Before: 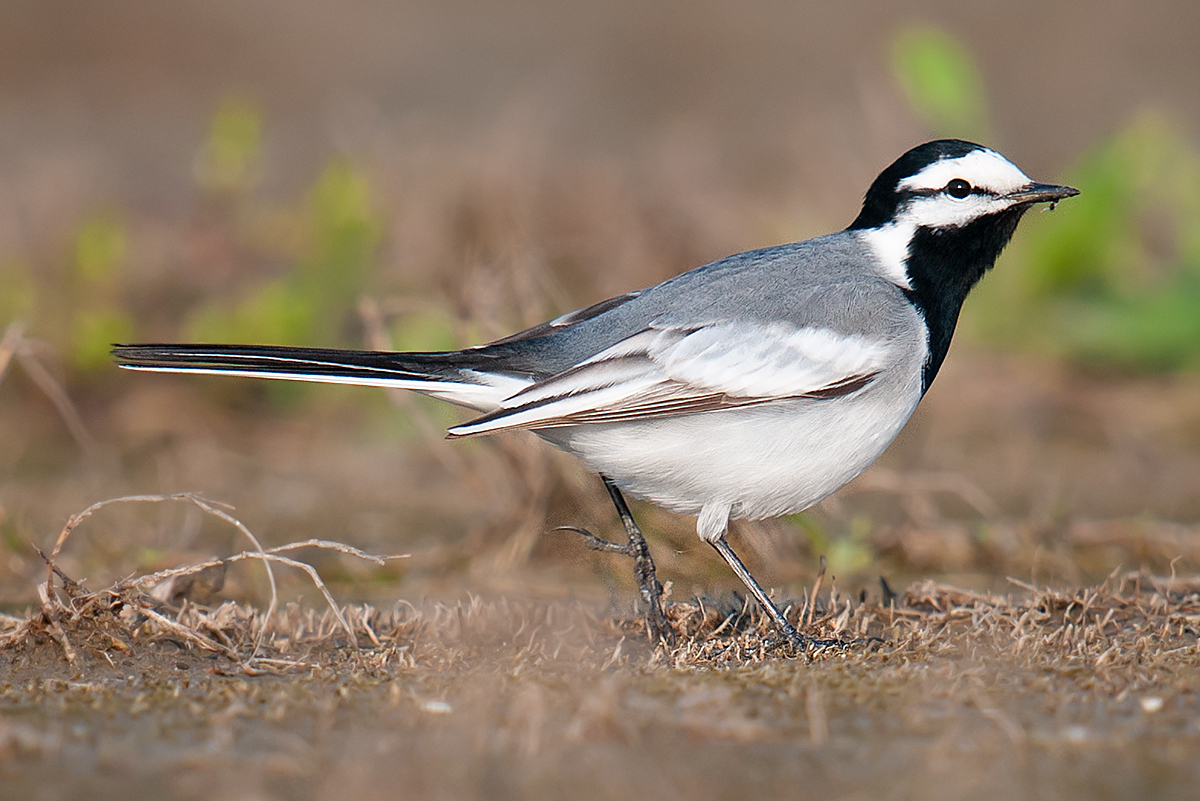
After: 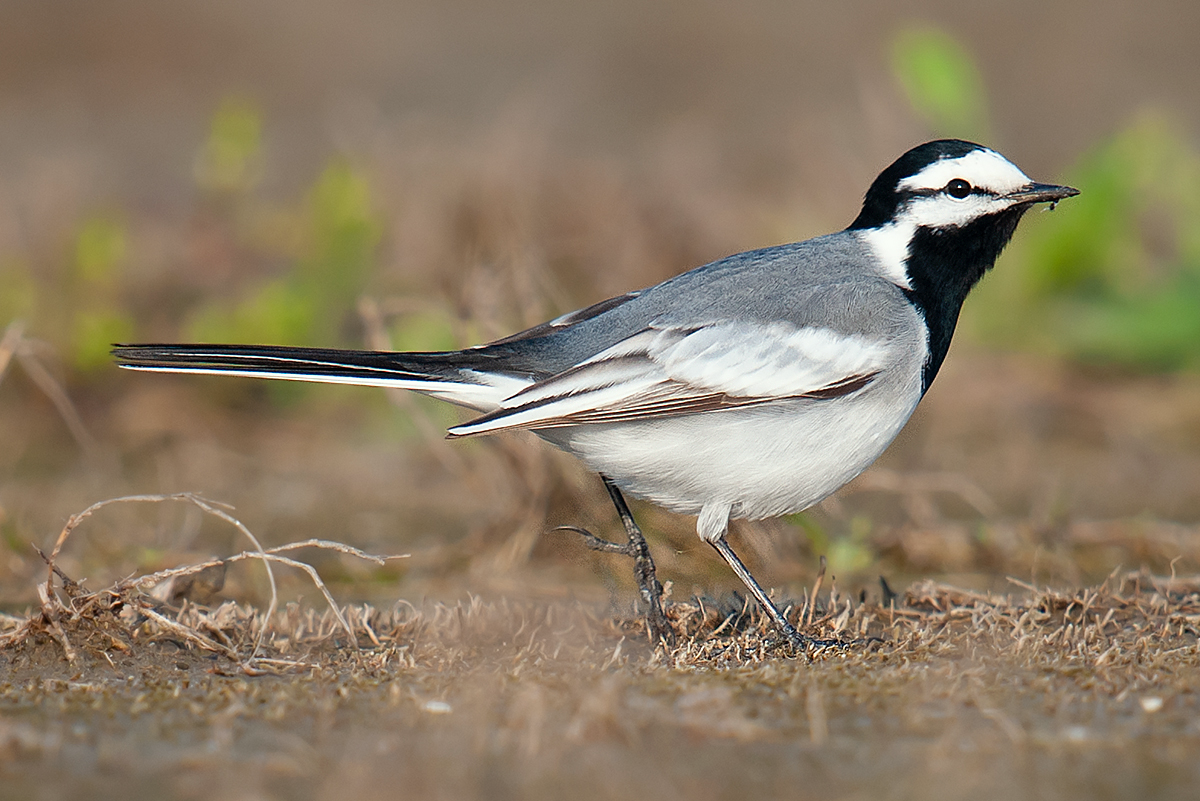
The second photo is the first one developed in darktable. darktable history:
color correction: highlights a* -2.5, highlights b* 2.49
shadows and highlights: radius 100.5, shadows 50.54, highlights -66.07, soften with gaussian
